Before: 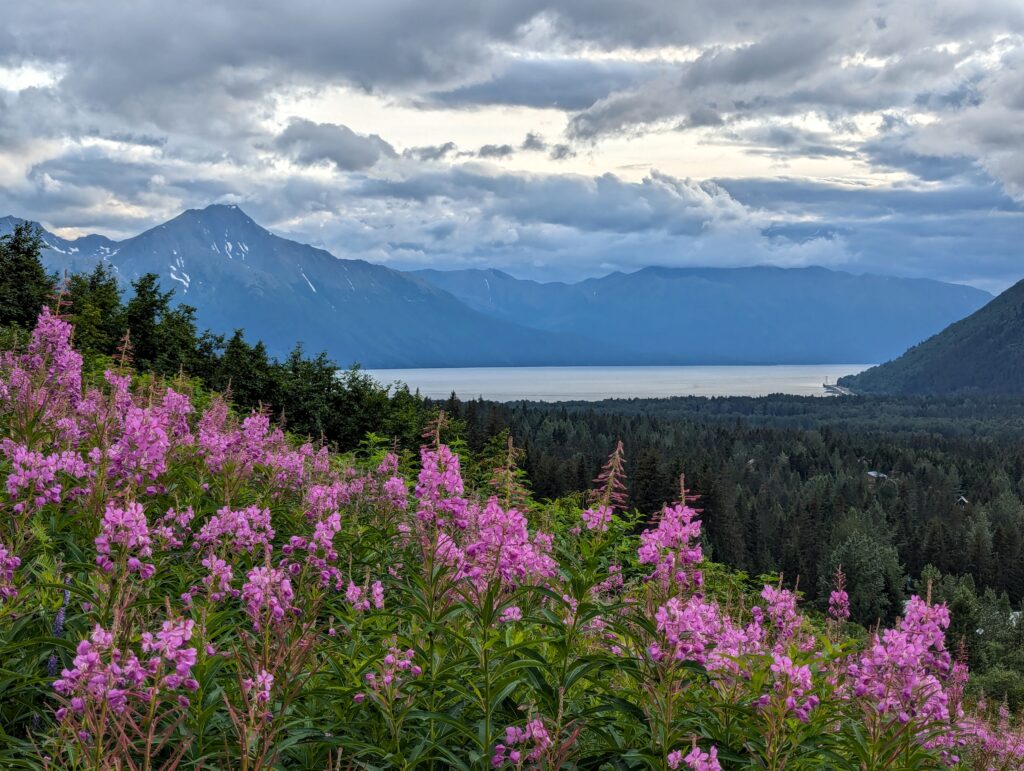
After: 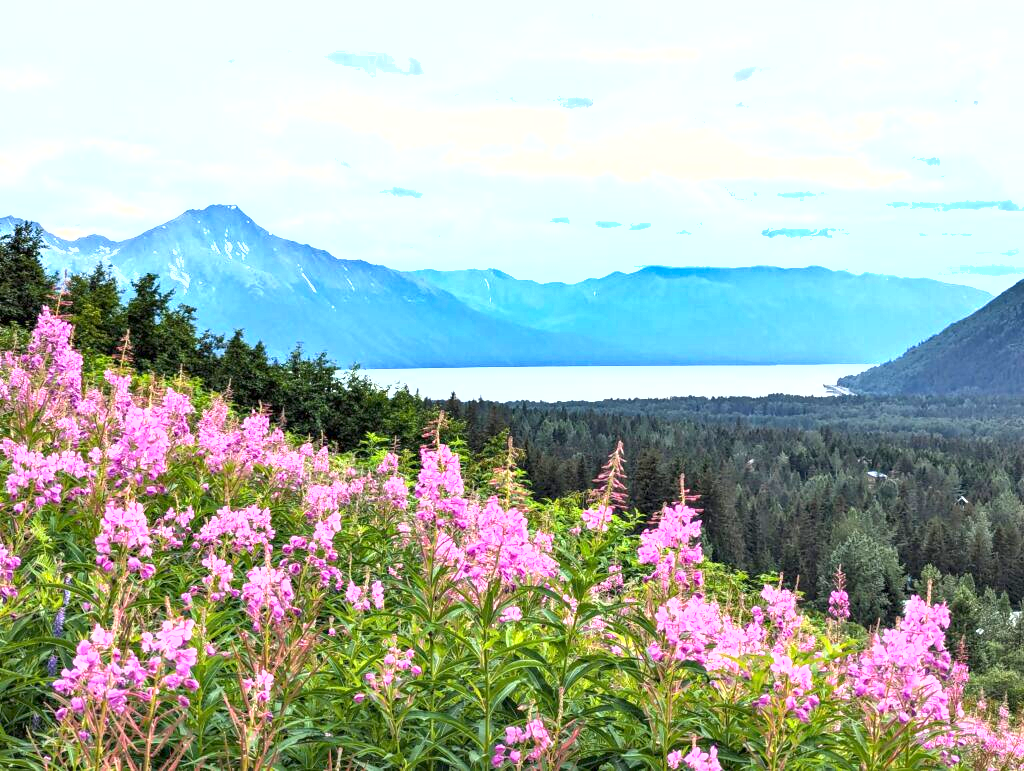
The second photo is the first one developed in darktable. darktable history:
shadows and highlights: low approximation 0.01, soften with gaussian
exposure: exposure 2 EV, compensate exposure bias true, compensate highlight preservation false
